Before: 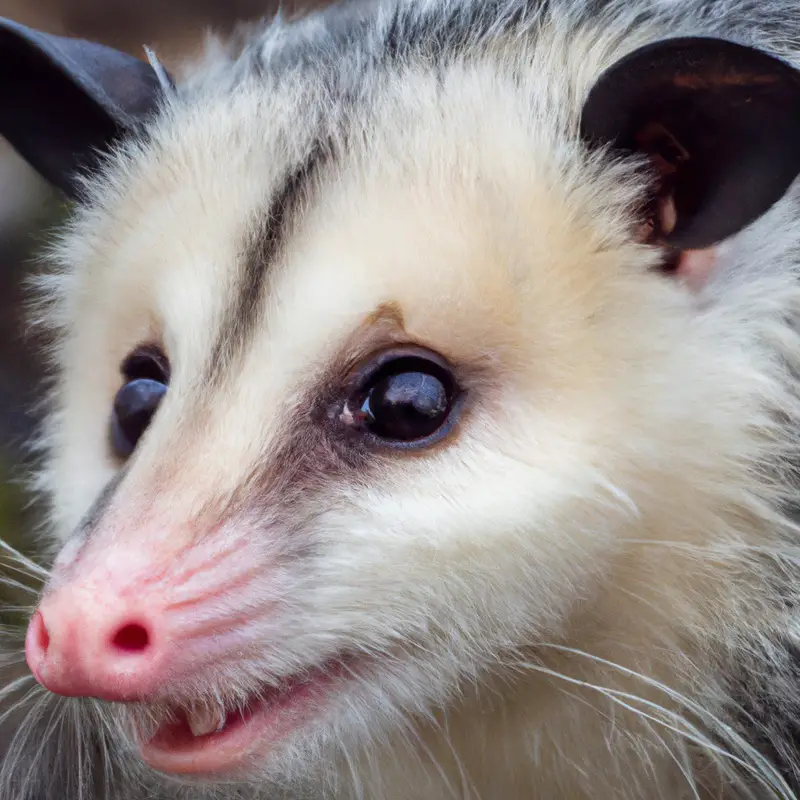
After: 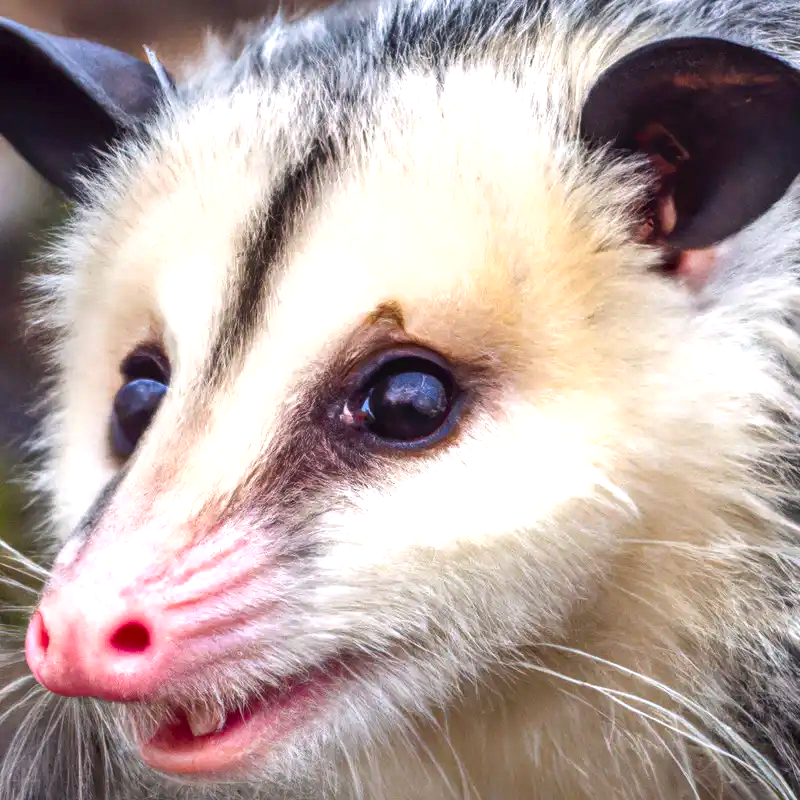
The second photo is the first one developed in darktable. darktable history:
color correction: highlights a* 3.27, highlights b* 1.86, saturation 1.18
shadows and highlights: soften with gaussian
local contrast: on, module defaults
exposure: black level correction 0, exposure 0.702 EV, compensate highlight preservation false
